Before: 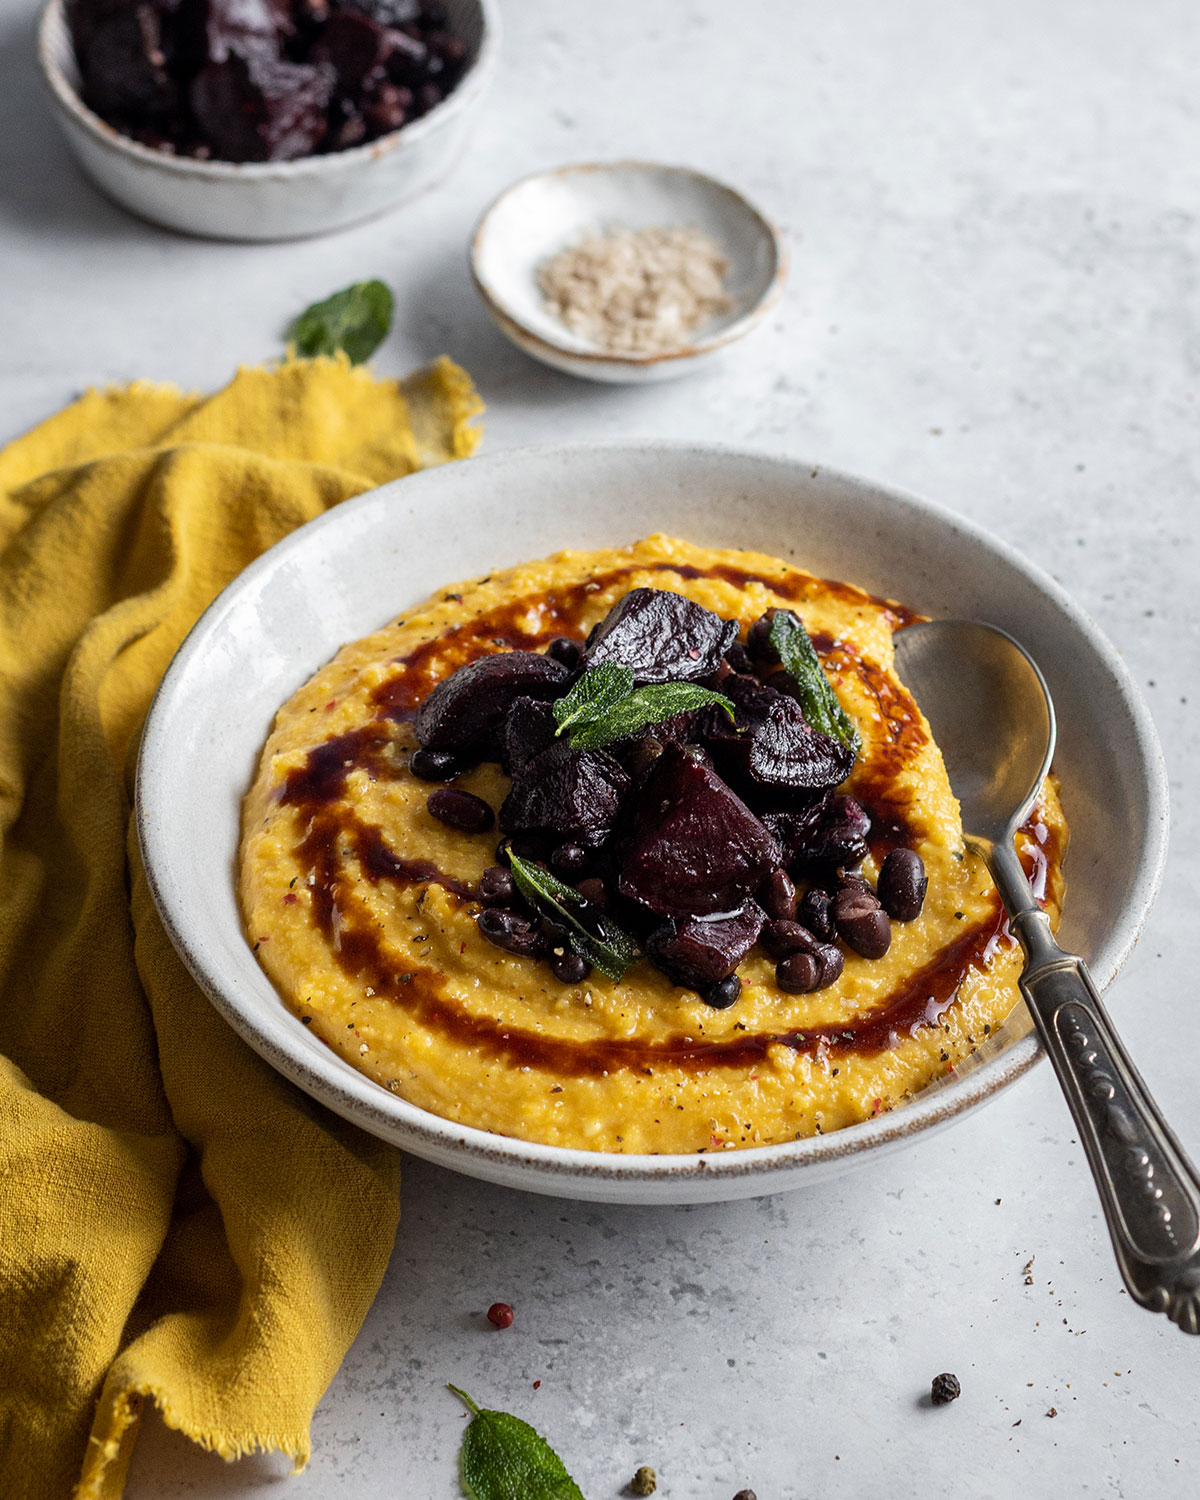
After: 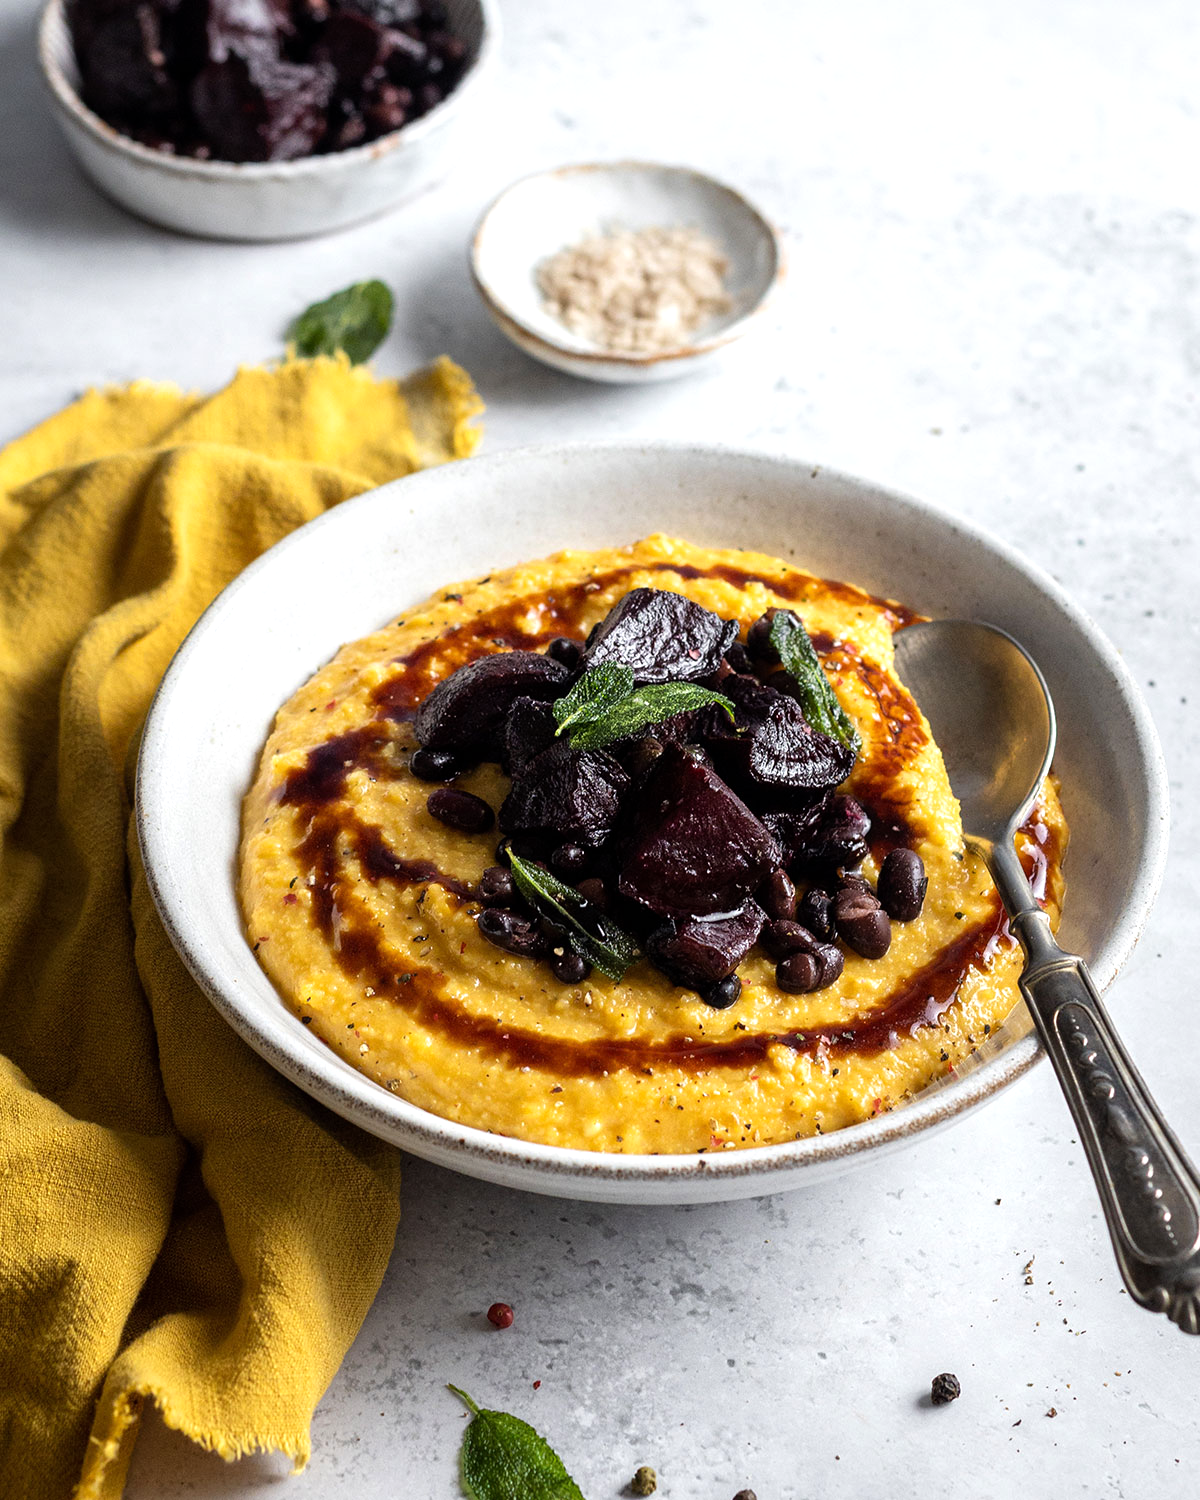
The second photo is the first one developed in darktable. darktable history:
tone equalizer: -8 EV -0.442 EV, -7 EV -0.395 EV, -6 EV -0.329 EV, -5 EV -0.182 EV, -3 EV 0.203 EV, -2 EV 0.319 EV, -1 EV 0.363 EV, +0 EV 0.418 EV
